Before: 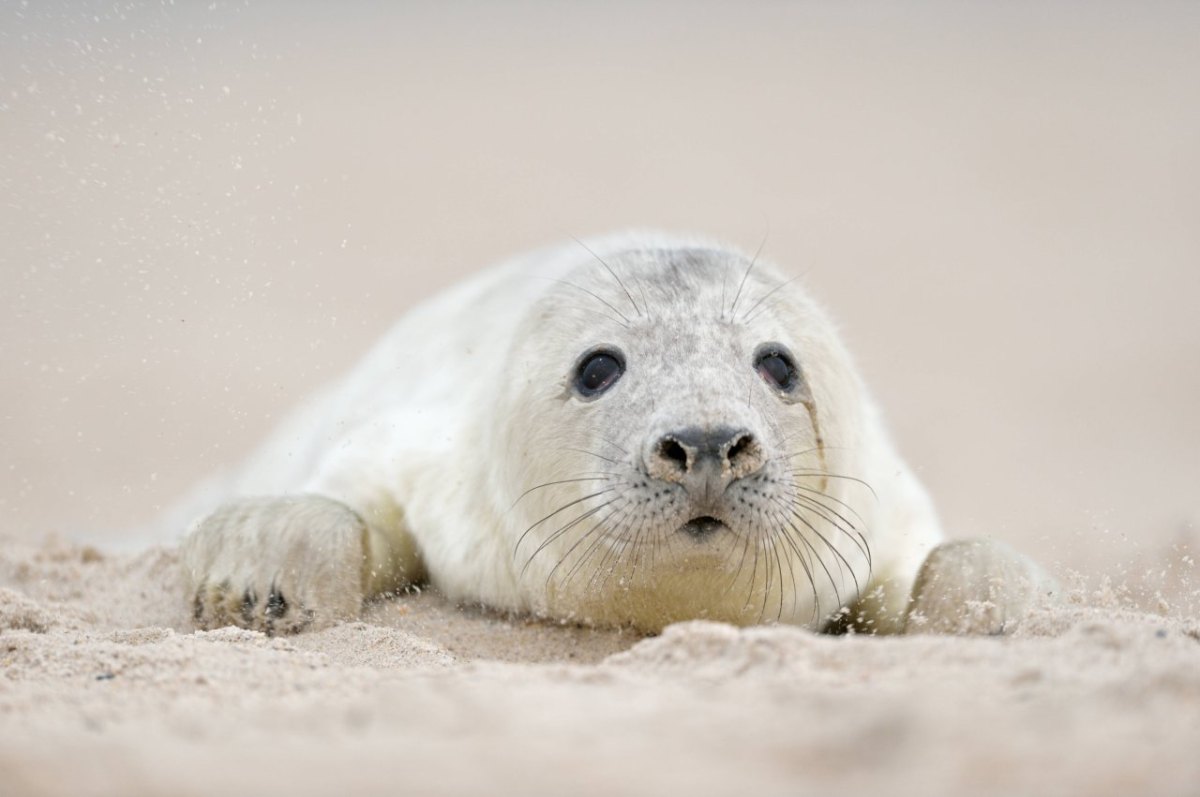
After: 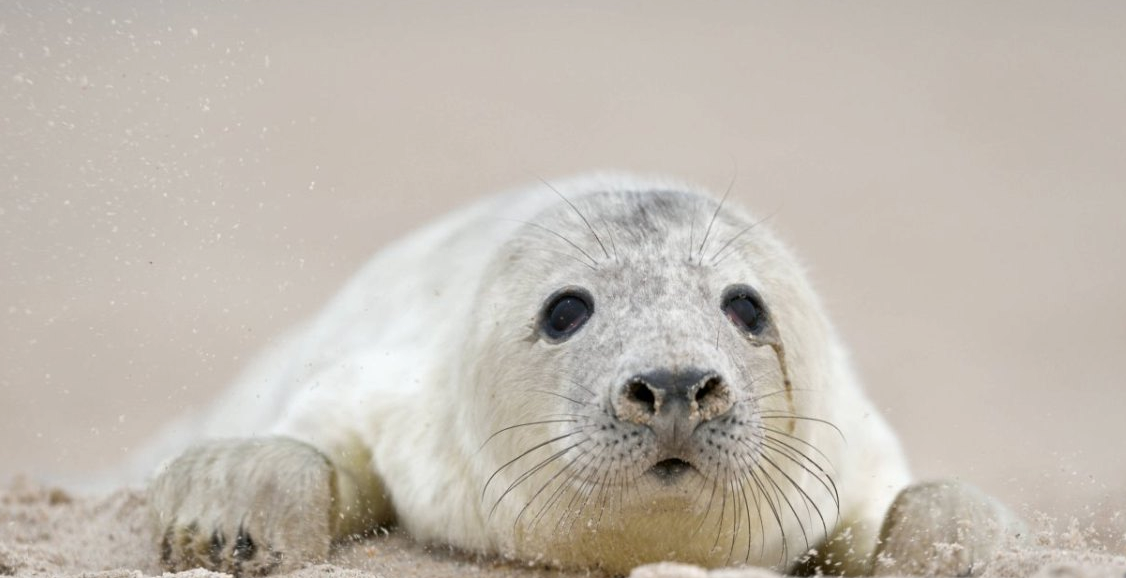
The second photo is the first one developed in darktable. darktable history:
shadows and highlights: shadows 49, highlights -41, soften with gaussian
crop: left 2.737%, top 7.287%, right 3.421%, bottom 20.179%
